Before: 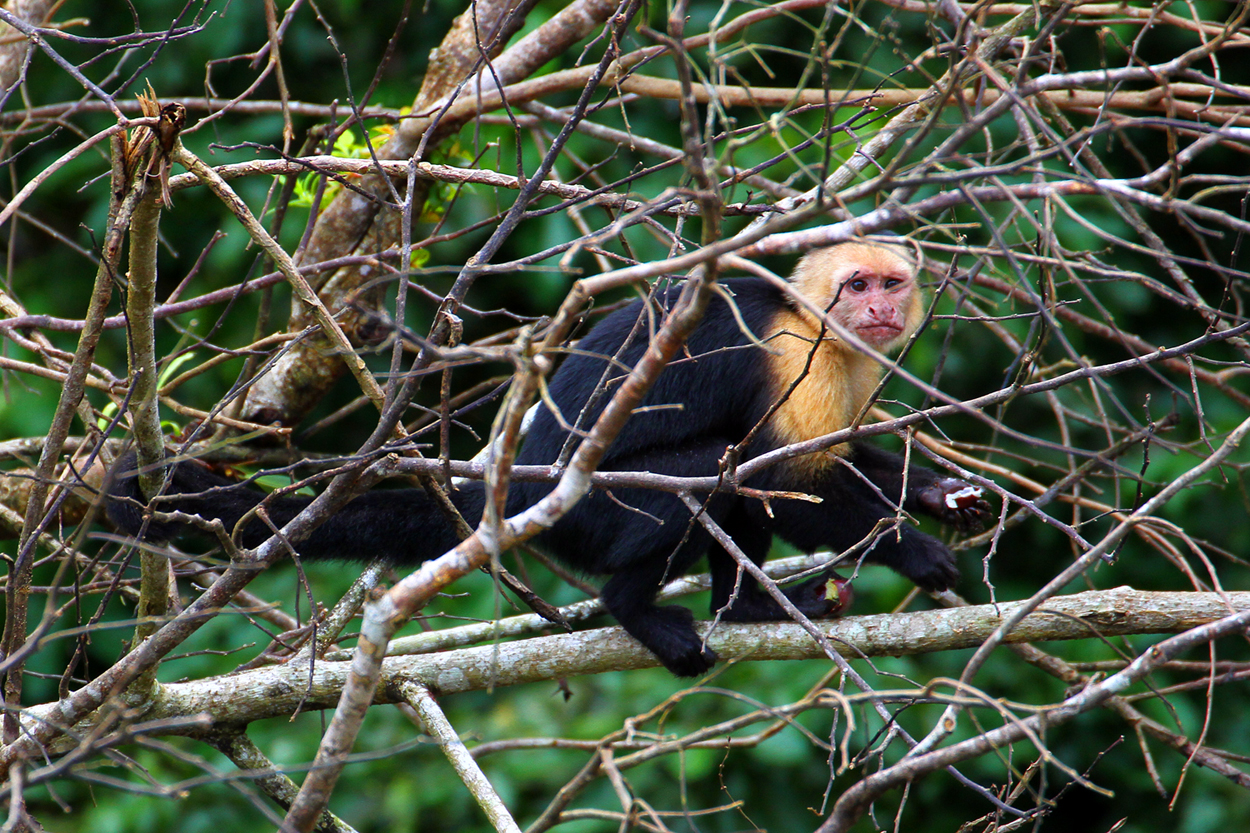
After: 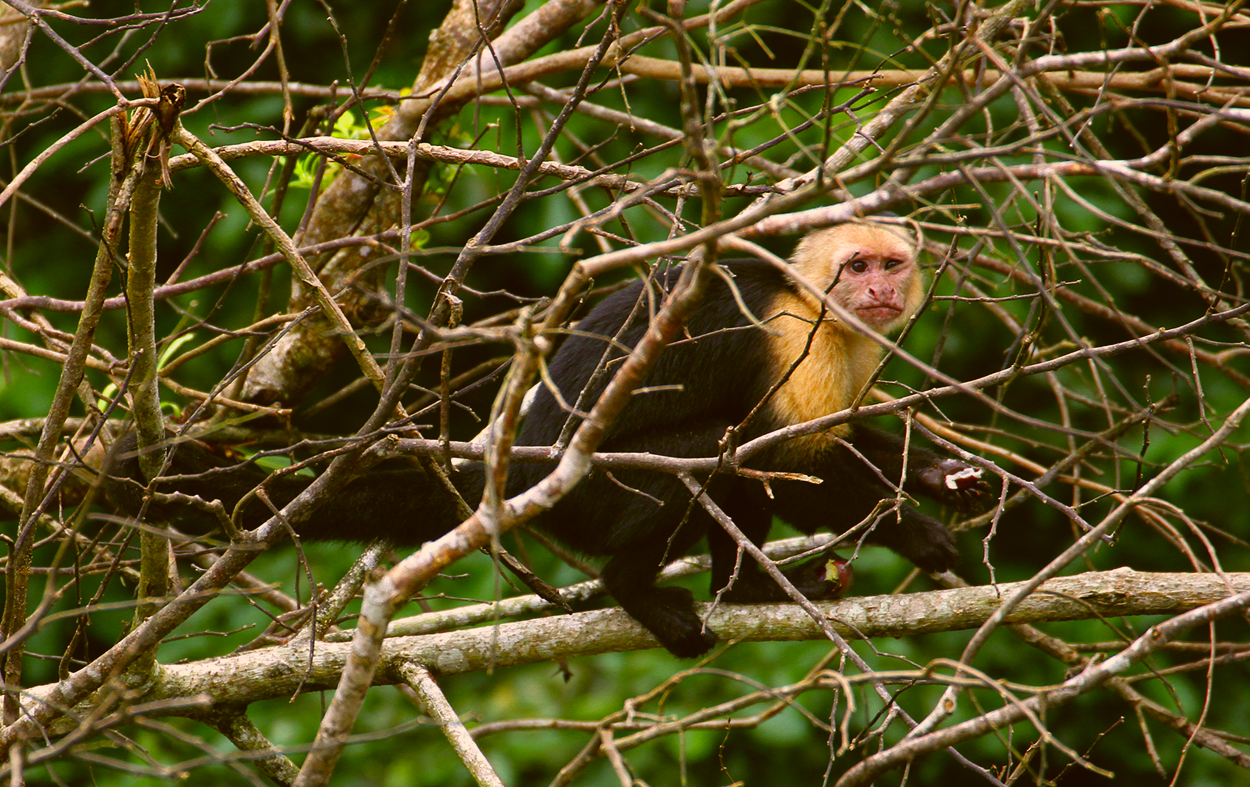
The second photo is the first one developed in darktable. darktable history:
contrast brightness saturation: contrast -0.078, brightness -0.044, saturation -0.114
crop and rotate: top 2.338%, bottom 3.132%
color correction: highlights a* 8.44, highlights b* 15.09, shadows a* -0.393, shadows b* 26.54
